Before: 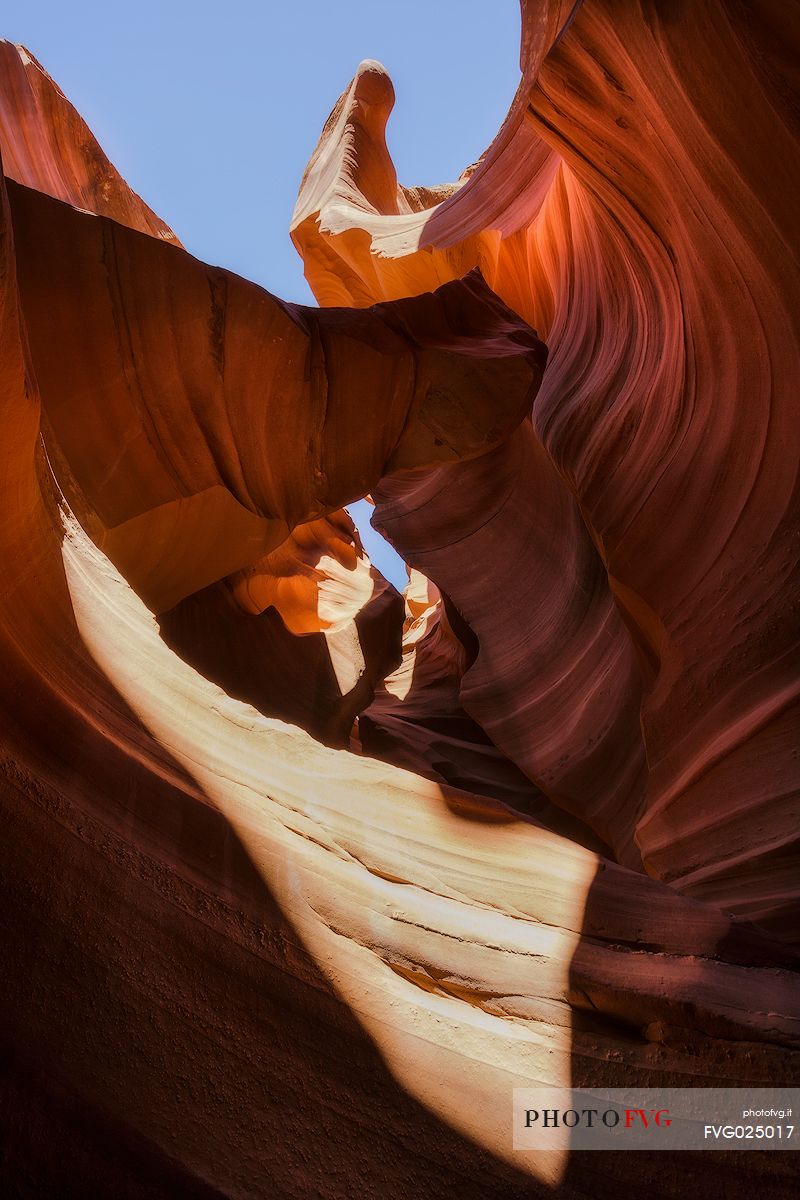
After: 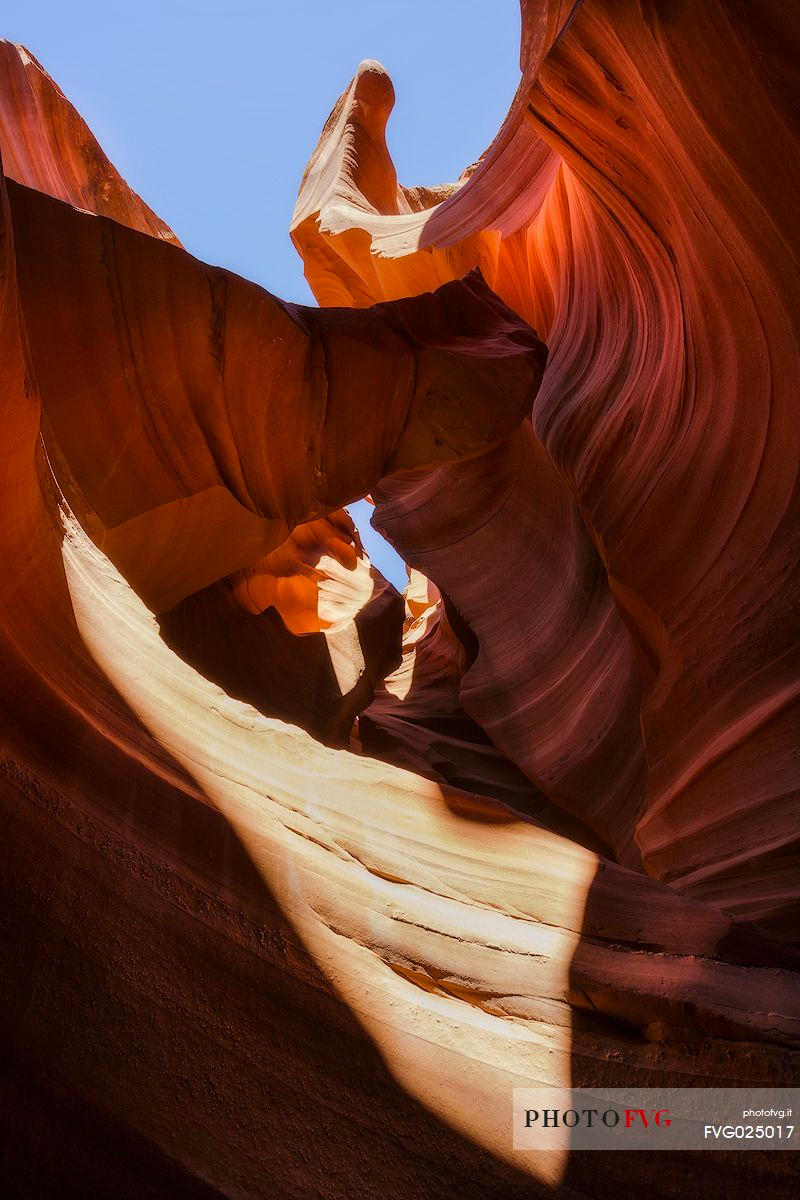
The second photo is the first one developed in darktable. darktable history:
color correction: highlights b* -0.042, saturation 1.12
shadows and highlights: shadows 0.651, highlights 41.5
